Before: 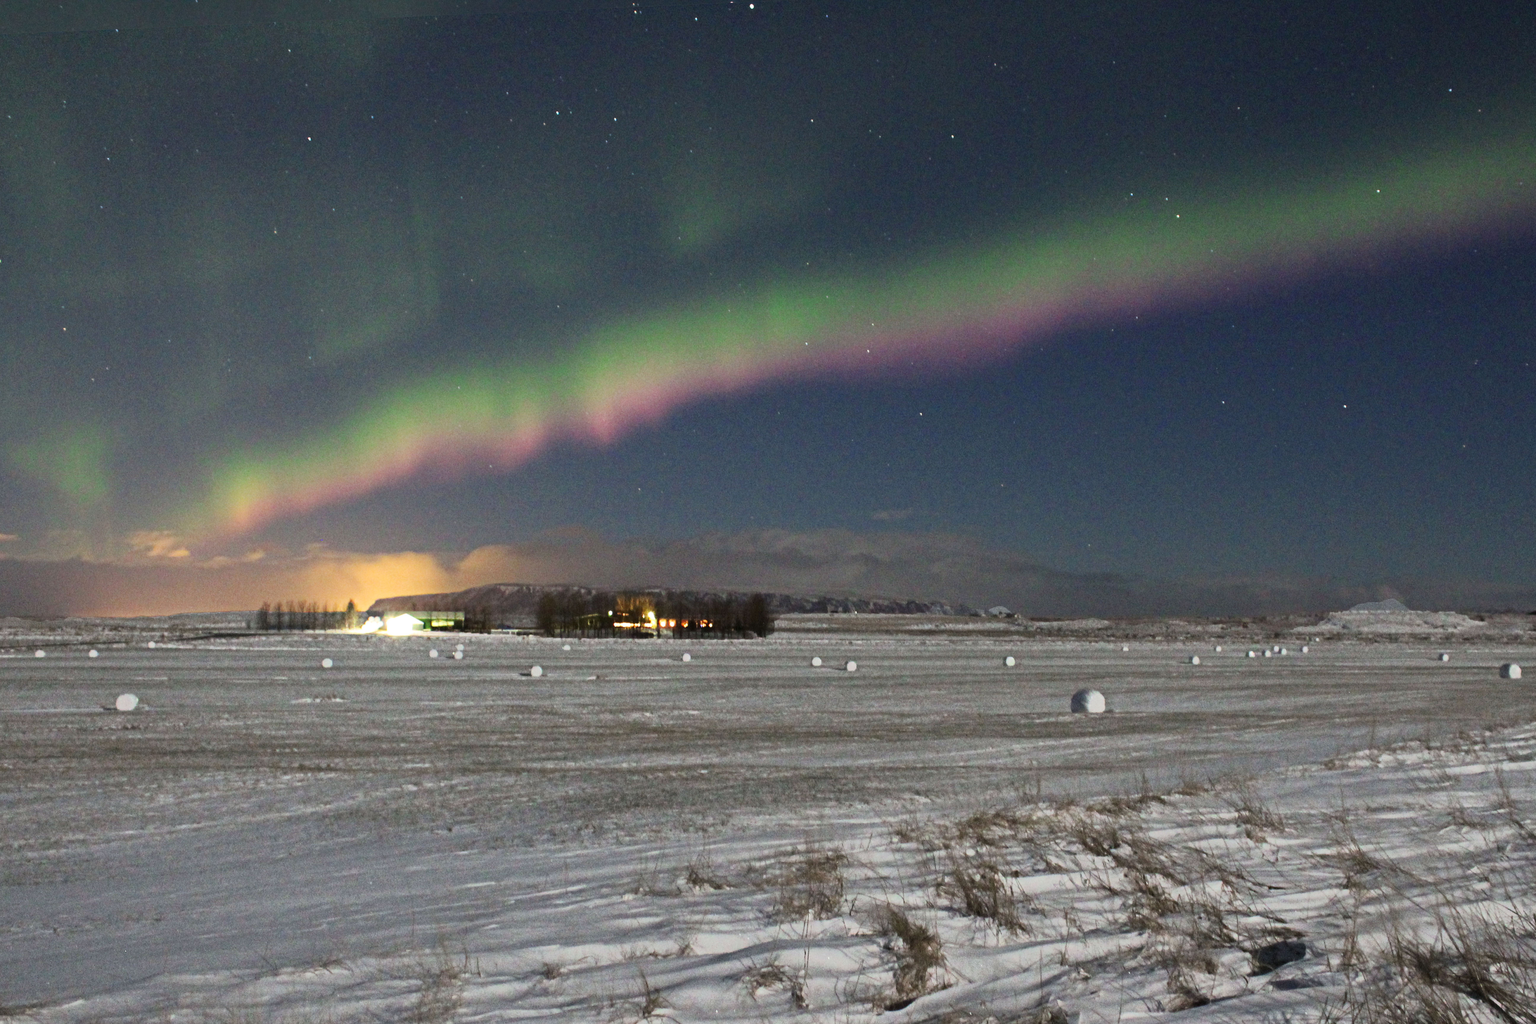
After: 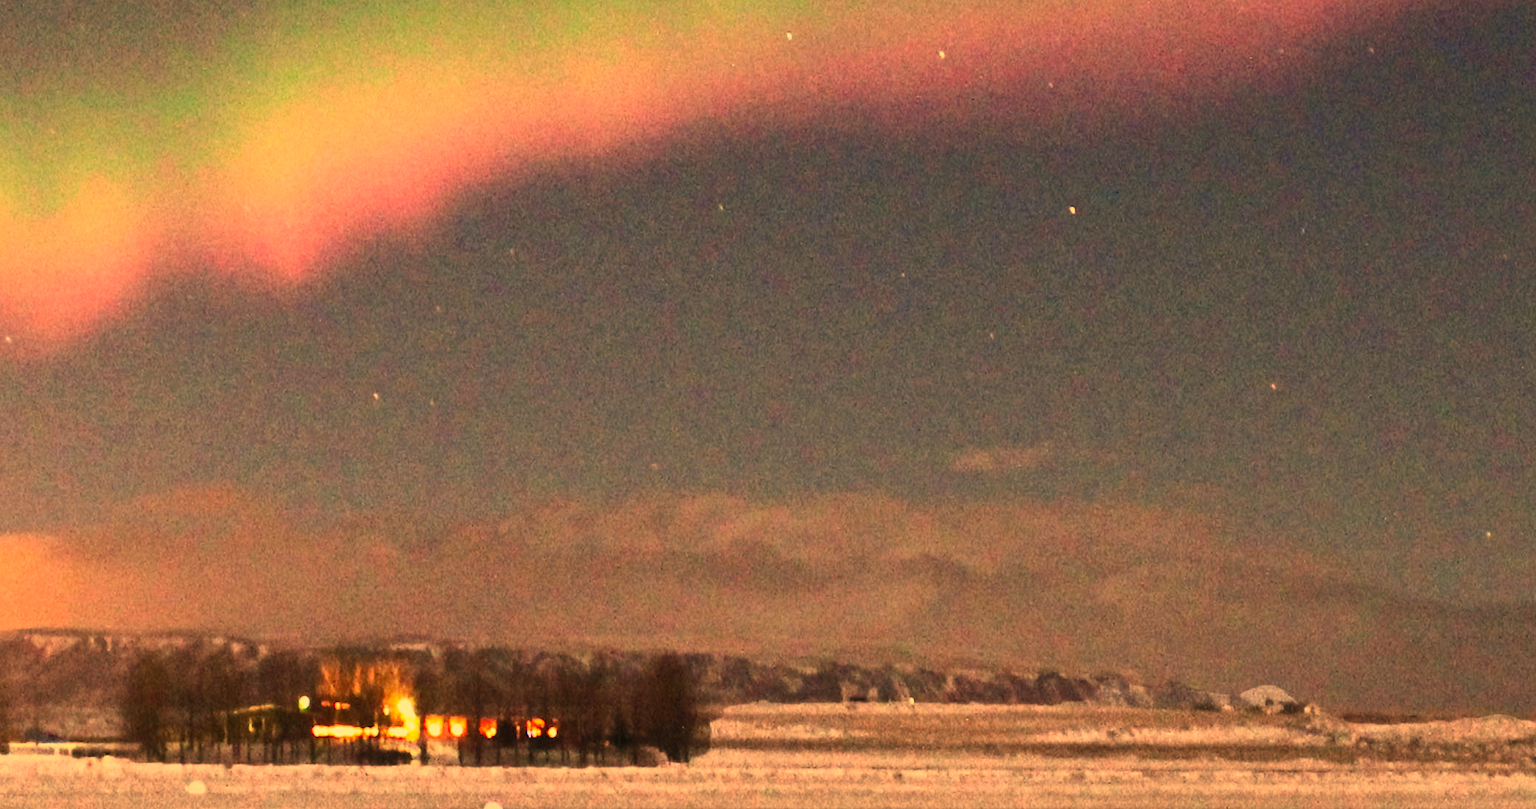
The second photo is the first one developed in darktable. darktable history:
crop: left 31.751%, top 32.172%, right 27.8%, bottom 35.83%
white balance: red 1.467, blue 0.684
contrast brightness saturation: contrast 0.2, brightness 0.16, saturation 0.22
